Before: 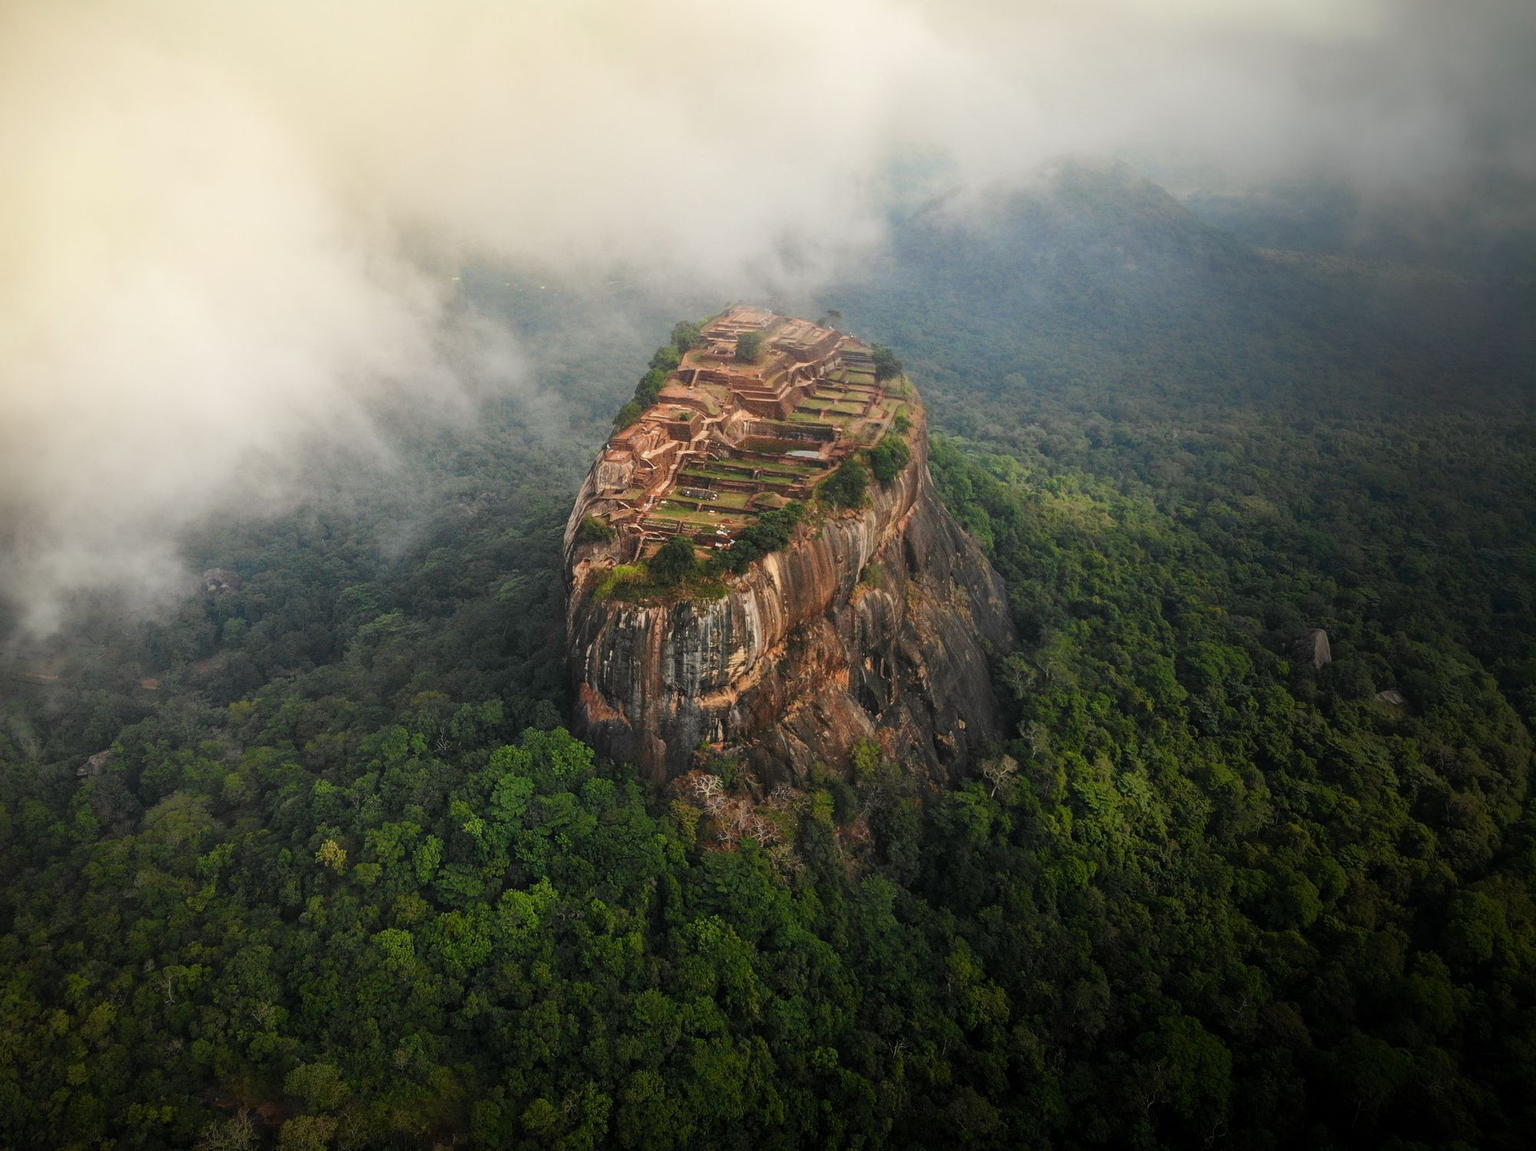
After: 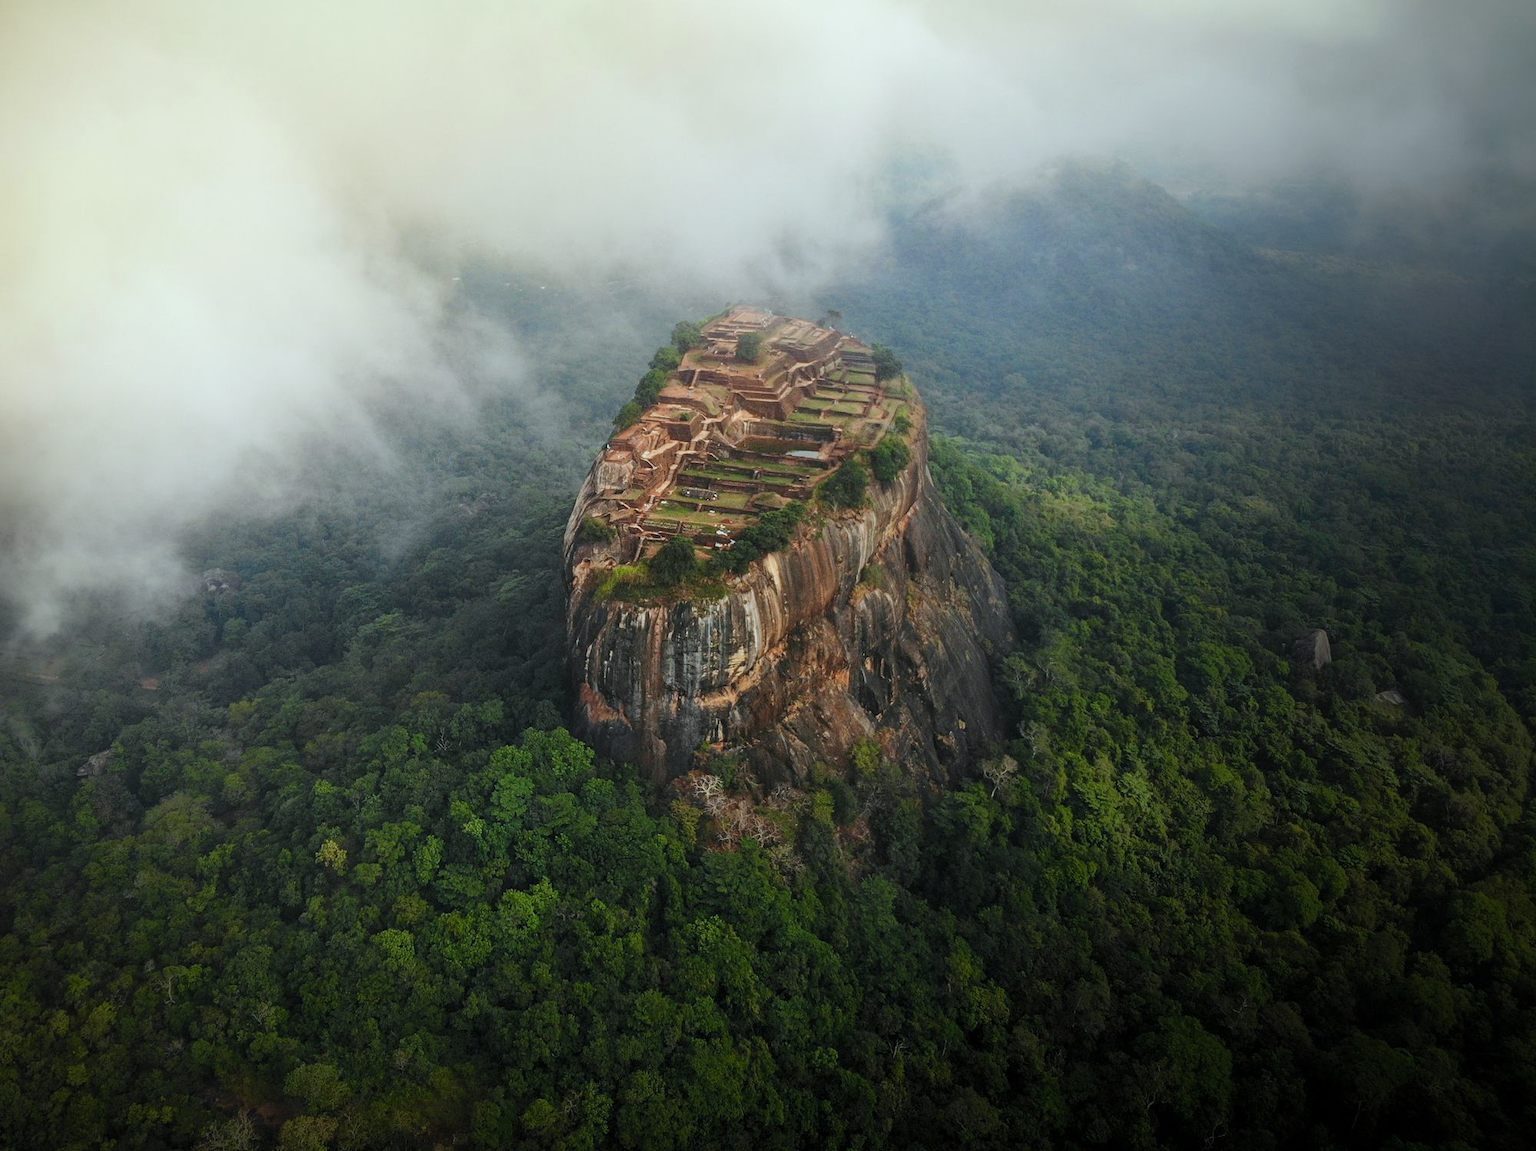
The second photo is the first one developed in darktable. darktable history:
white balance: red 0.925, blue 1.046
fill light: on, module defaults
